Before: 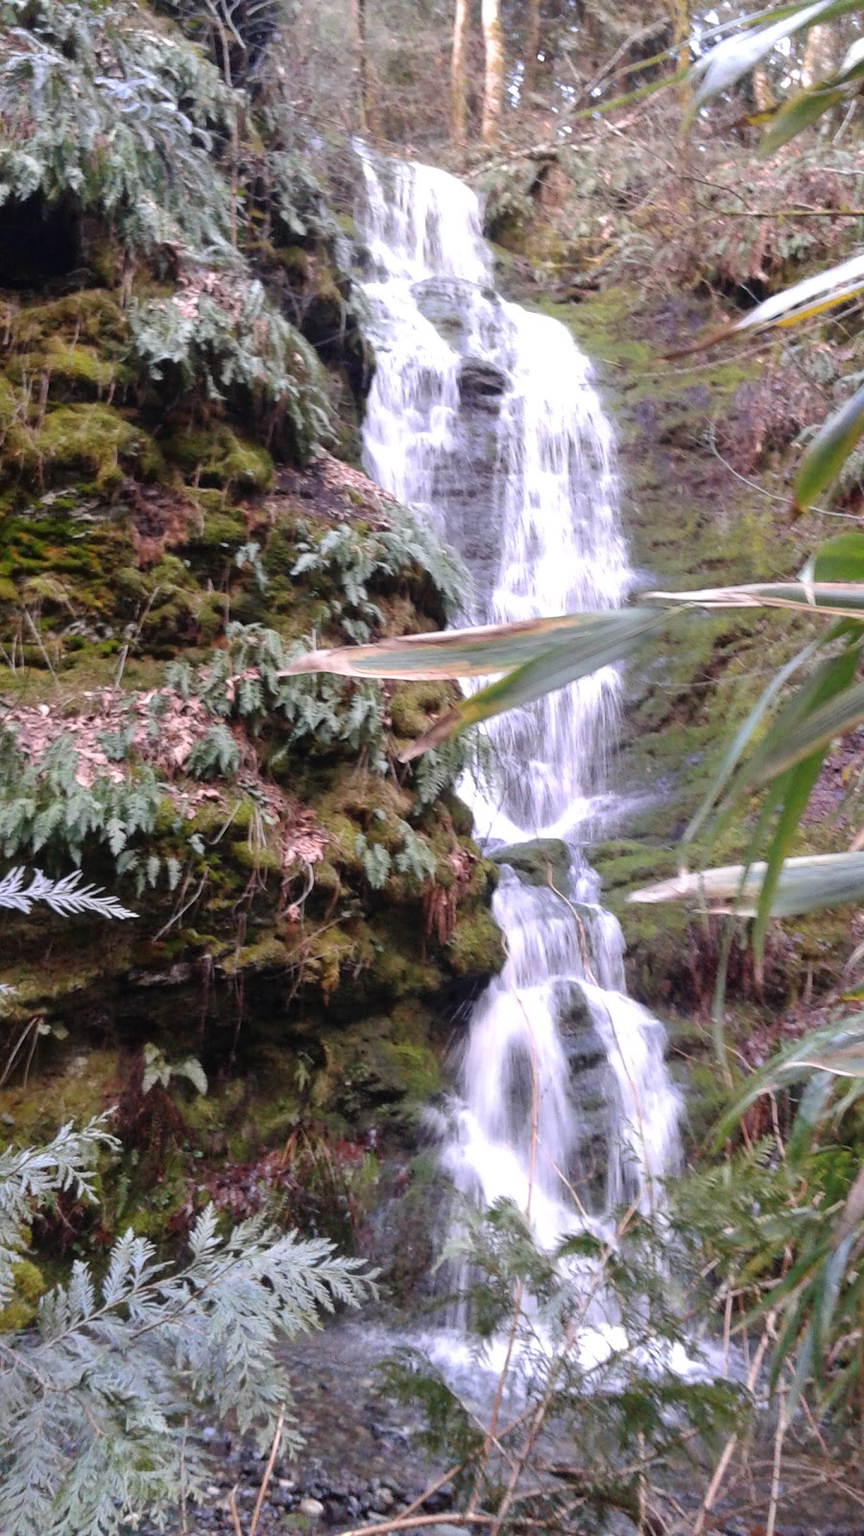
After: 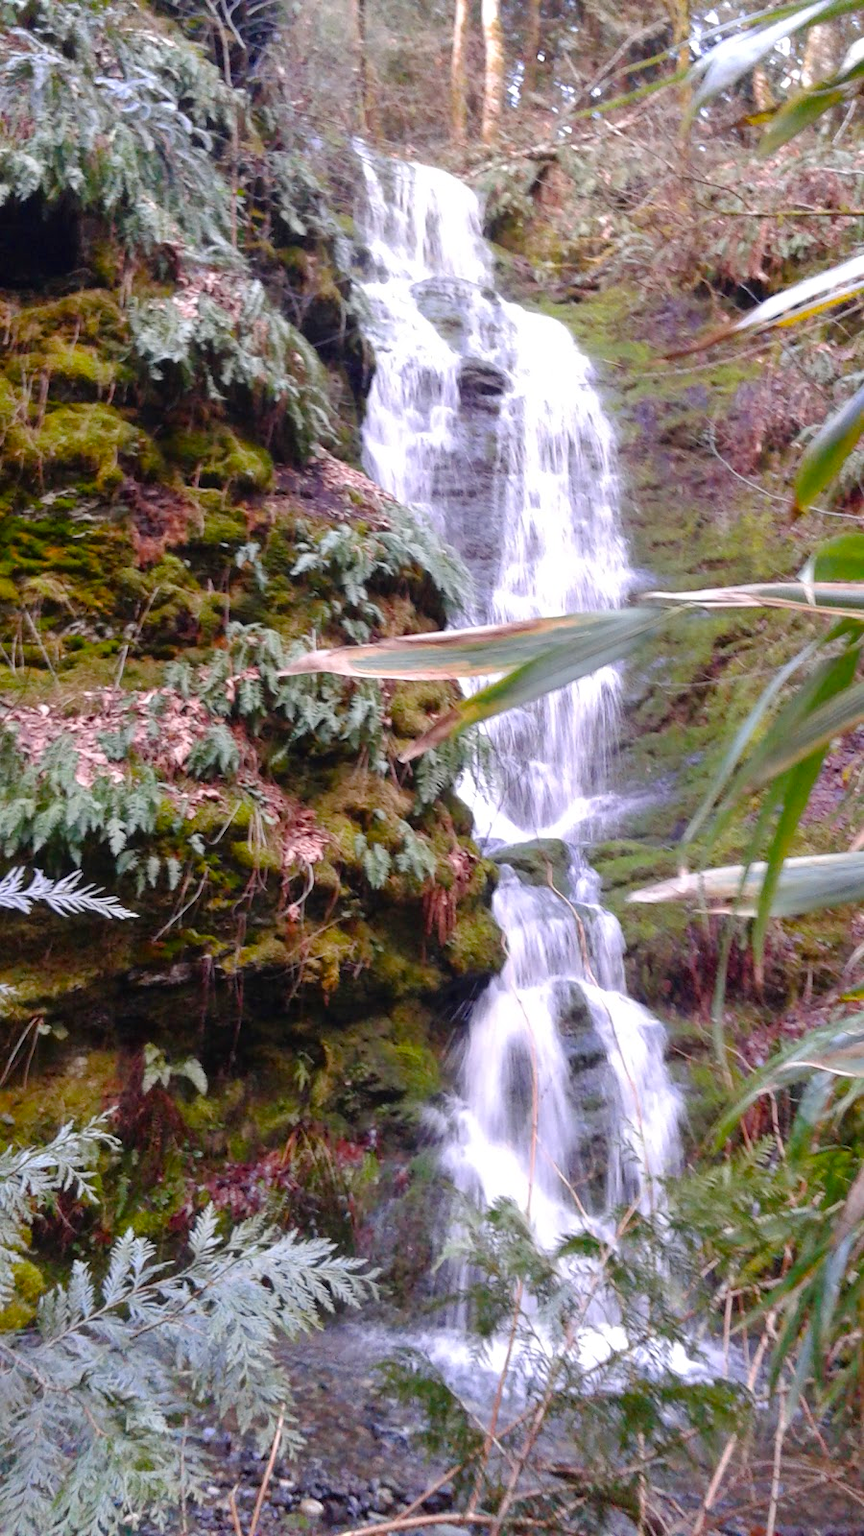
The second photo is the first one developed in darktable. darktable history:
white balance: emerald 1
color balance rgb: perceptual saturation grading › global saturation 35%, perceptual saturation grading › highlights -30%, perceptual saturation grading › shadows 35%, perceptual brilliance grading › global brilliance 3%, perceptual brilliance grading › highlights -3%, perceptual brilliance grading › shadows 3%
tone equalizer: on, module defaults
